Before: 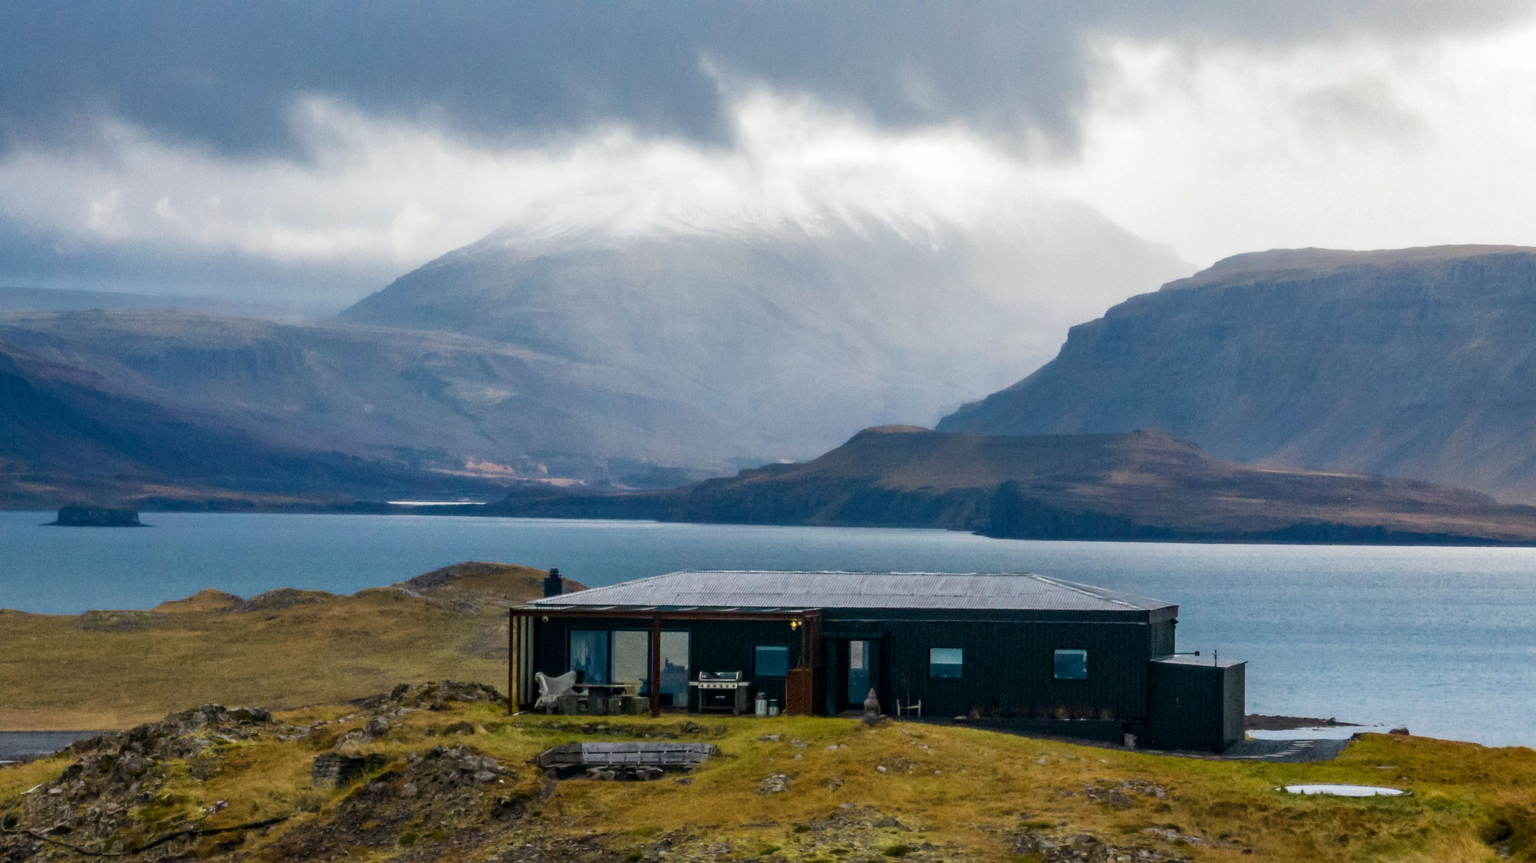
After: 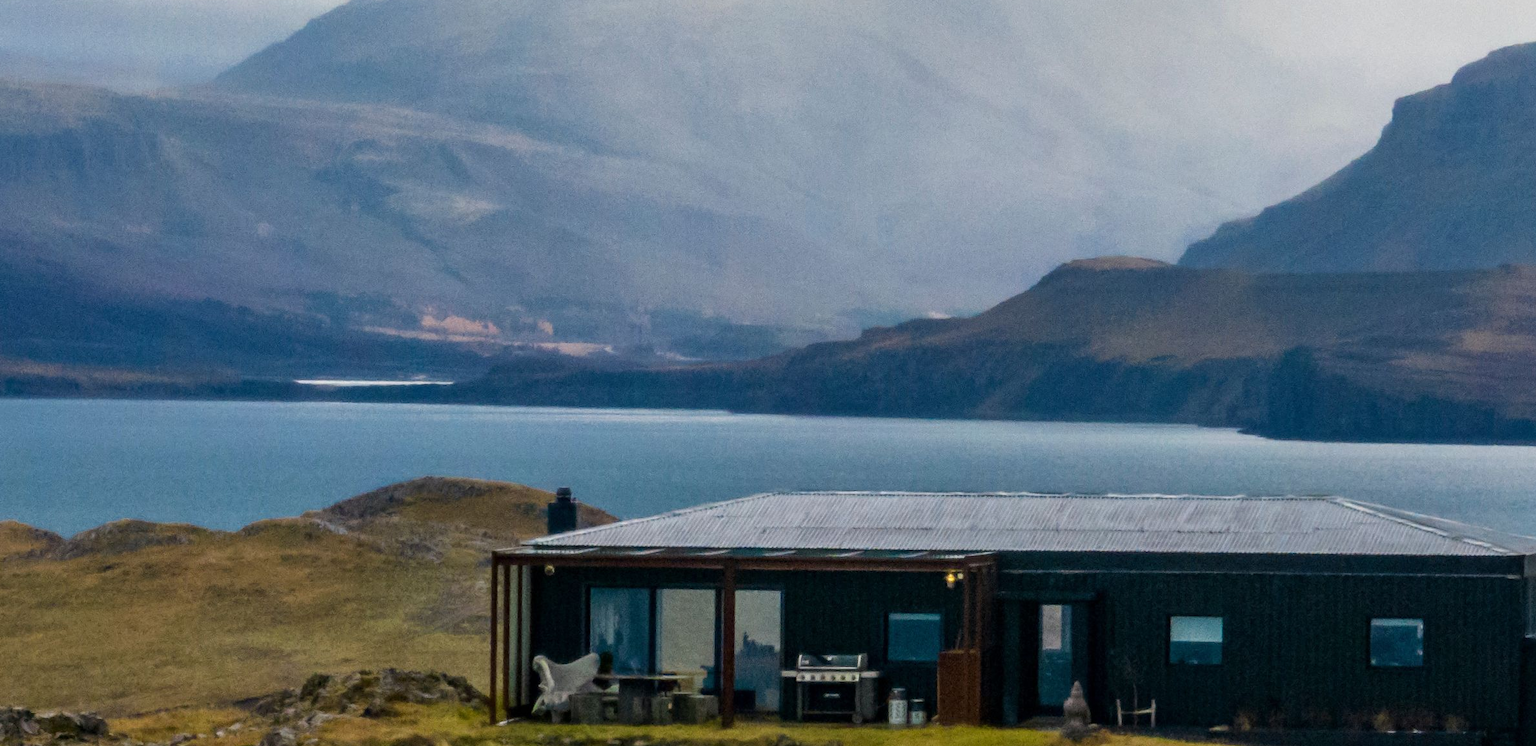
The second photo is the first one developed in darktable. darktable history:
crop: left 13.354%, top 30.844%, right 24.642%, bottom 15.513%
